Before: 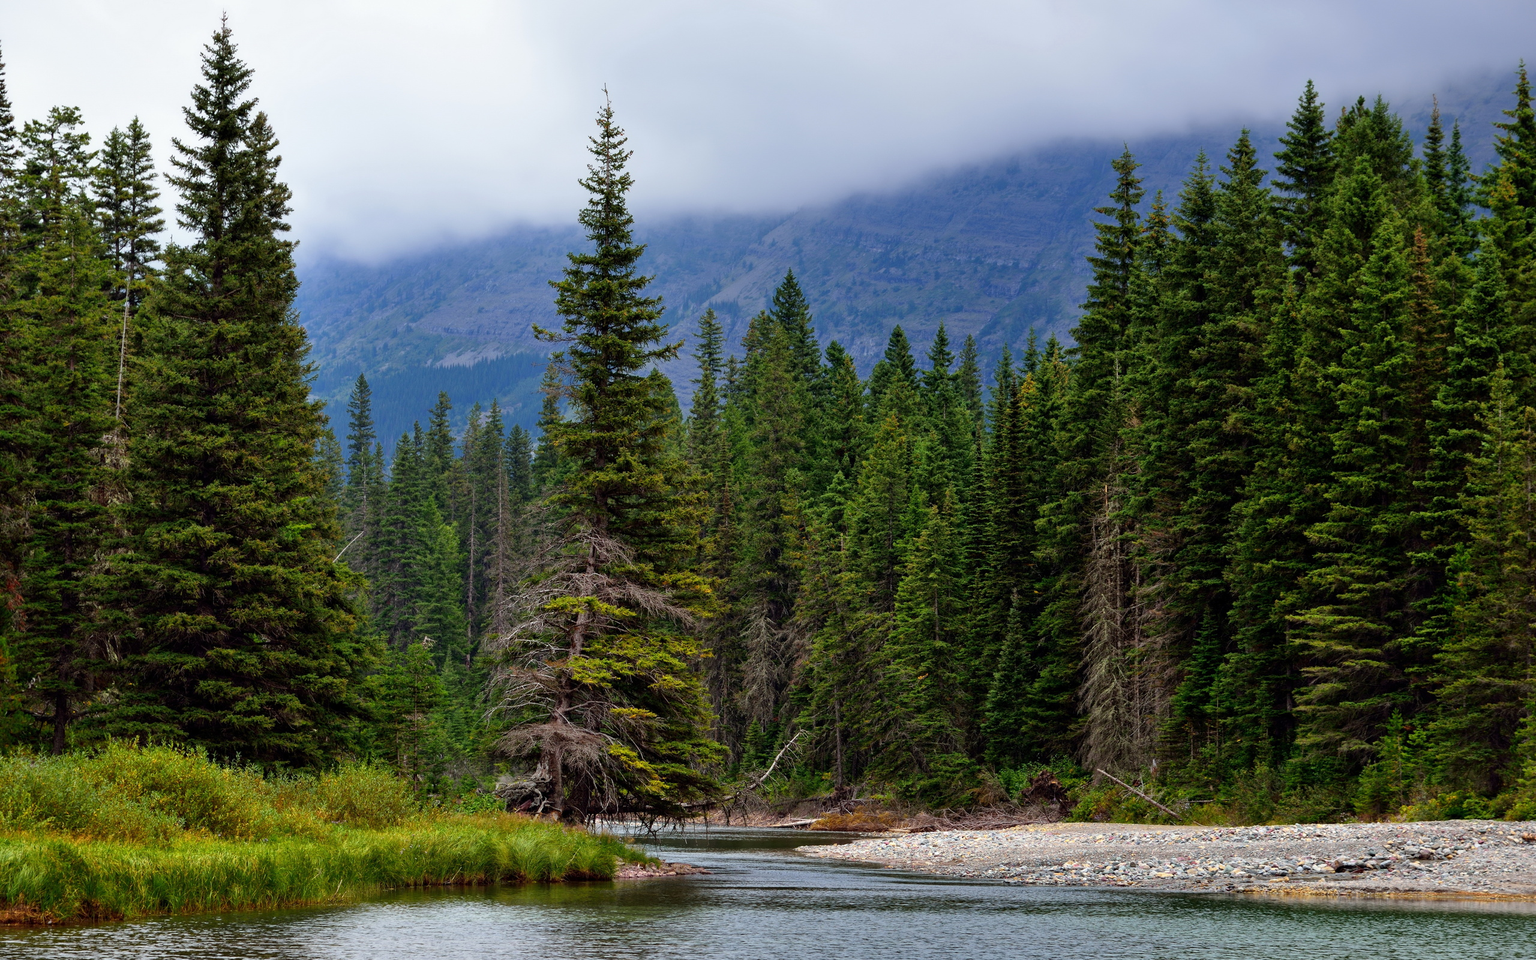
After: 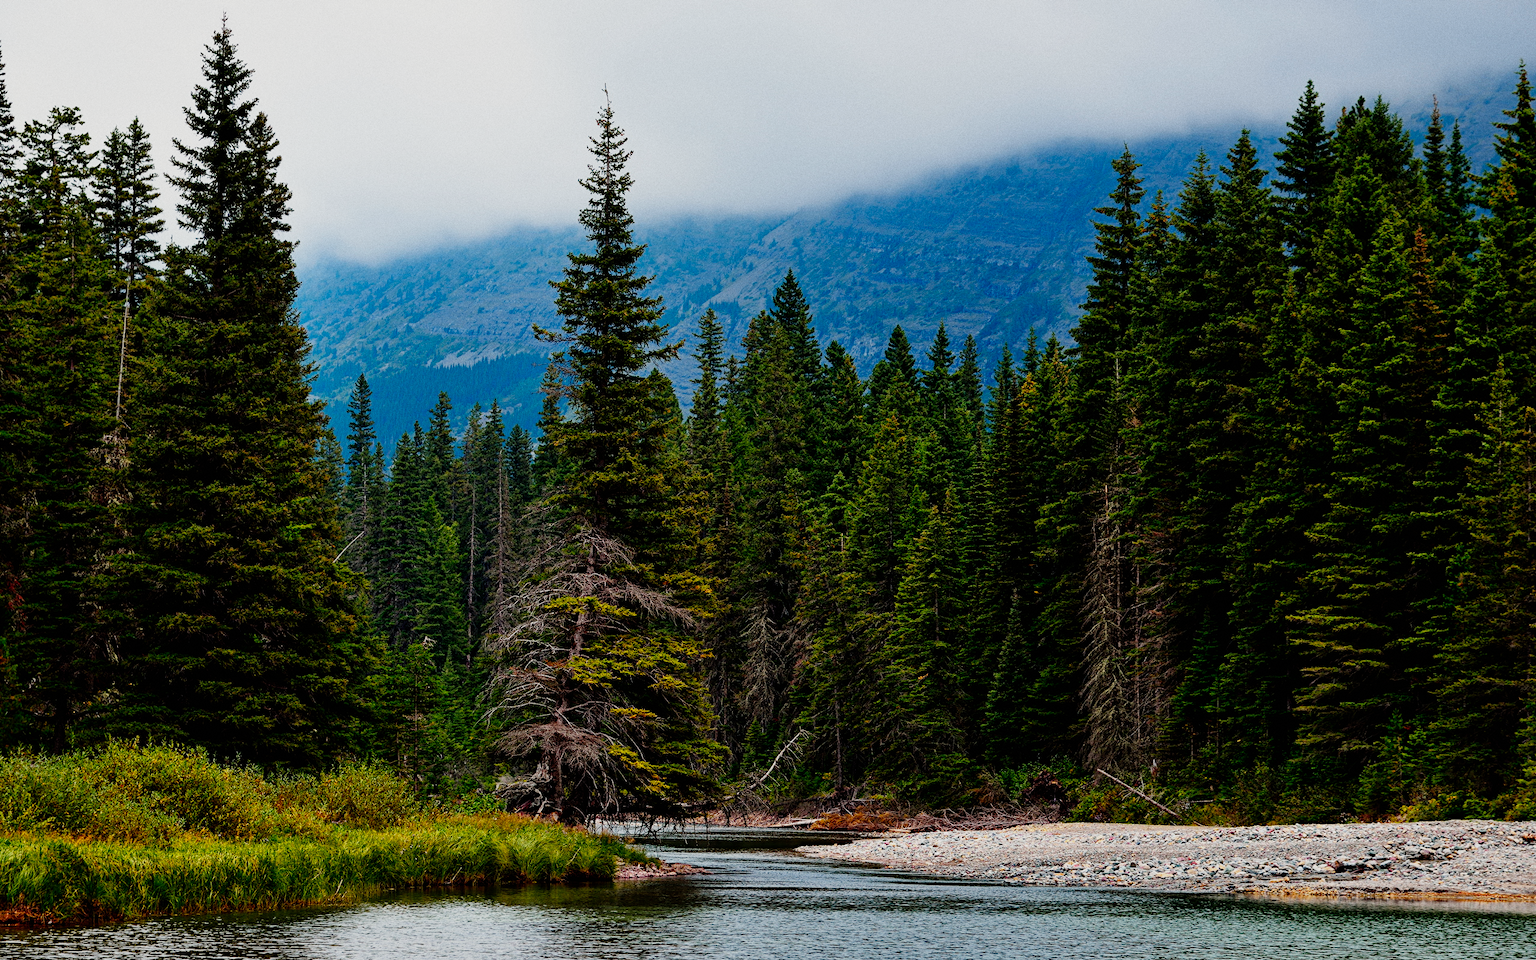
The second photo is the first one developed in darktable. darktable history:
contrast equalizer: octaves 7, y [[0.6 ×6], [0.55 ×6], [0 ×6], [0 ×6], [0 ×6]], mix -0.2
diffuse or sharpen "_builtin_sharpen demosaicing | AA filter": edge sensitivity 1, 1st order anisotropy 100%, 2nd order anisotropy 100%, 3rd order anisotropy 100%, 4th order anisotropy 100%, 1st order speed -25%, 2nd order speed -25%, 3rd order speed -25%, 4th order speed -25%
diffuse or sharpen "bloom 20%": radius span 32, 1st order speed 50%, 2nd order speed 50%, 3rd order speed 50%, 4th order speed 50% | blend: blend mode normal, opacity 20%; mask: uniform (no mask)
grain "film": coarseness 0.09 ISO
sigmoid: contrast 1.8, skew -0.2, preserve hue 0%, red attenuation 0.1, red rotation 0.035, green attenuation 0.1, green rotation -0.017, blue attenuation 0.15, blue rotation -0.052, base primaries Rec2020
color balance rgb: shadows lift › chroma 2%, shadows lift › hue 217.2°, power › hue 60°, highlights gain › chroma 1%, highlights gain › hue 69.6°, global offset › luminance -0.5%, perceptual saturation grading › global saturation 15%, global vibrance 15%
rgb primaries: tint hue -2.99°, red hue -0.035, red purity 0.95, green hue 0.035, green purity 0.95, blue hue -0.122, blue purity 1.1
